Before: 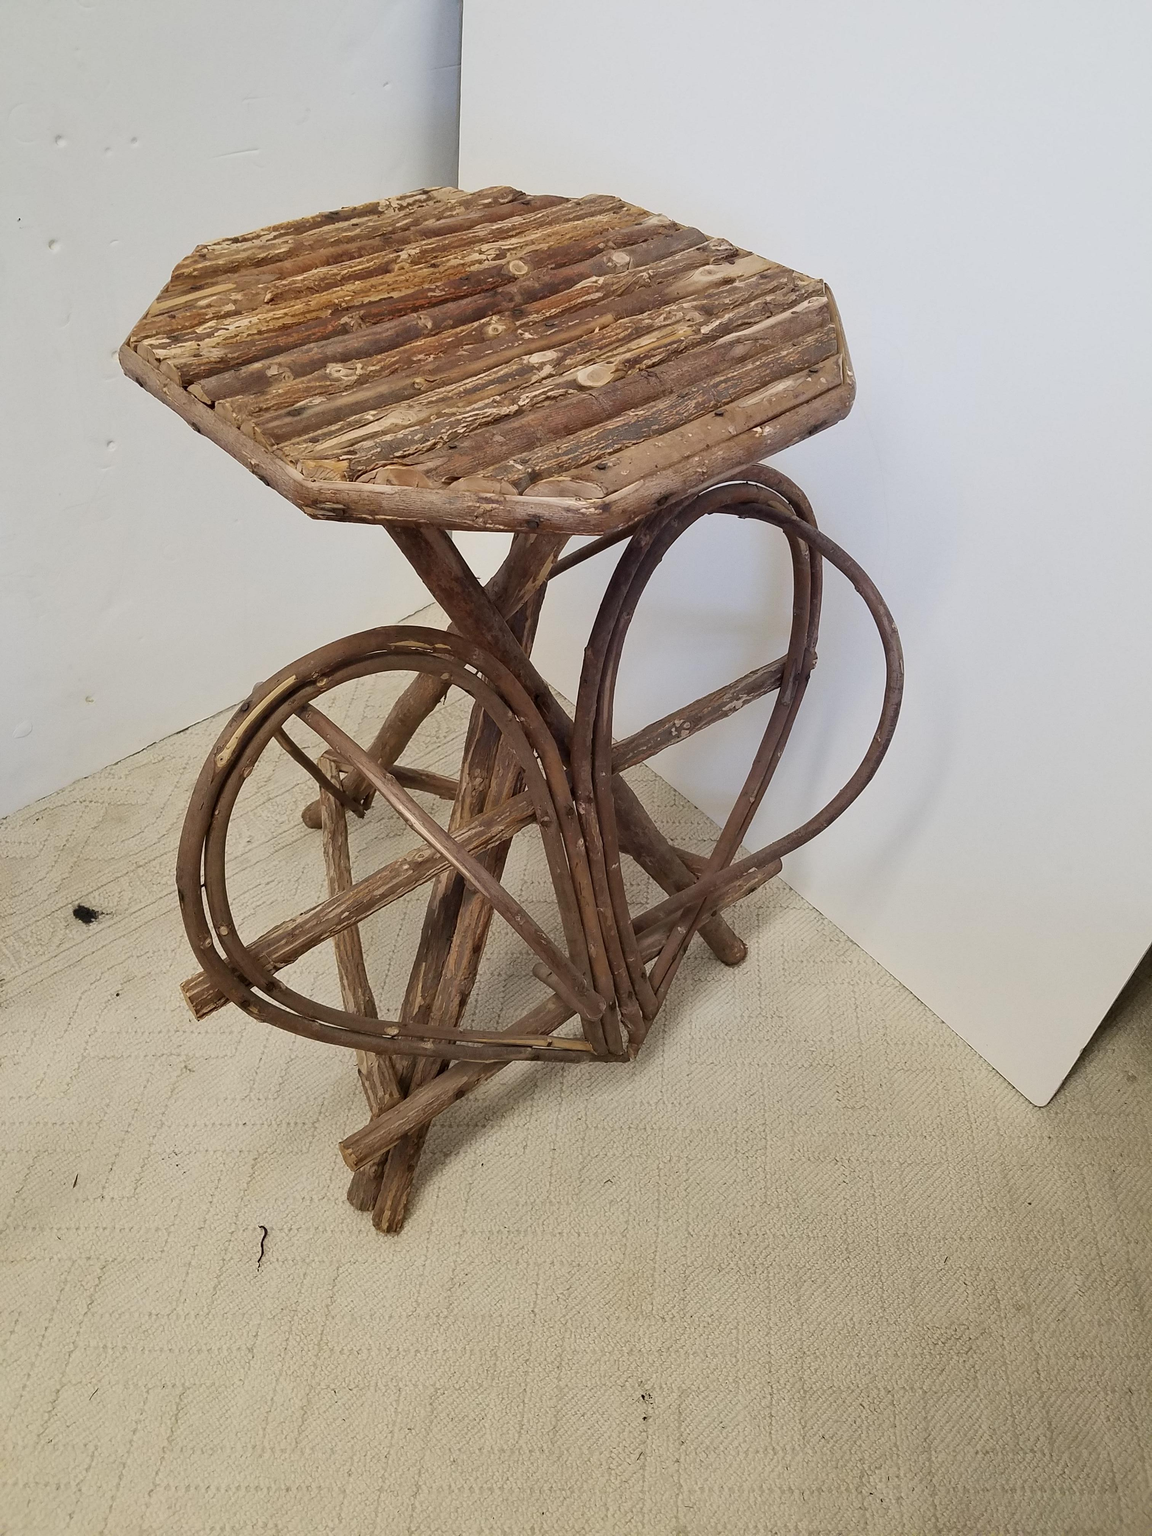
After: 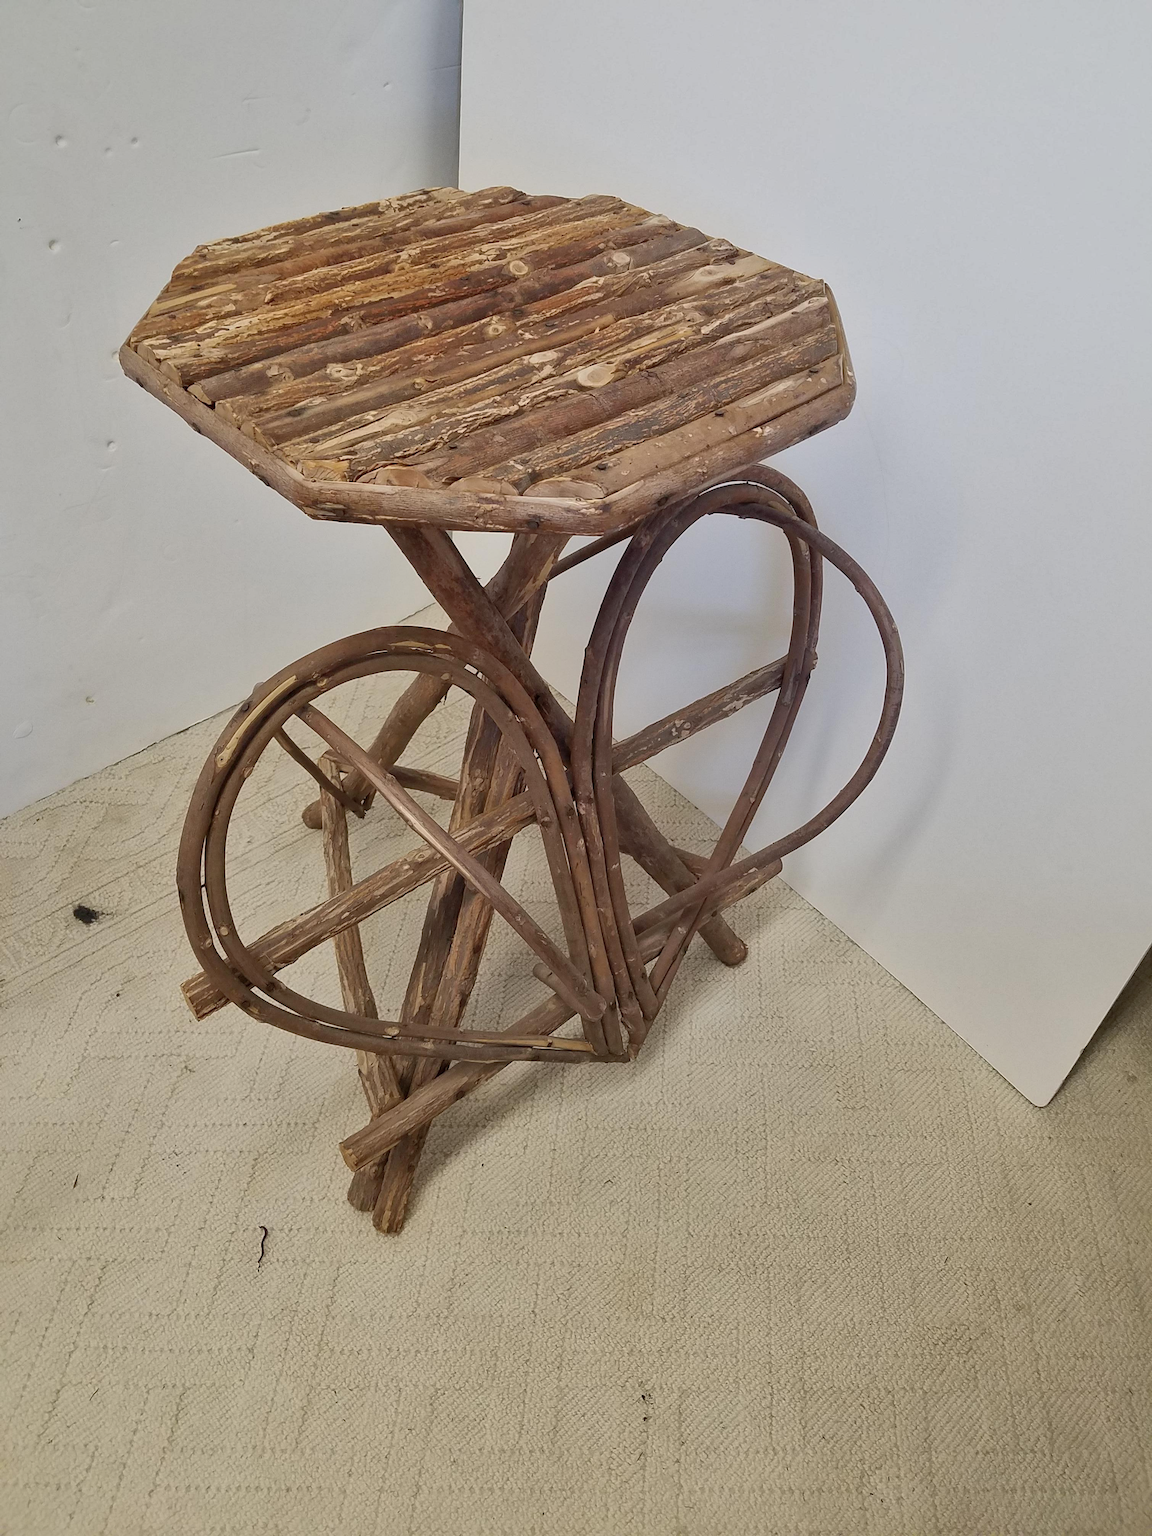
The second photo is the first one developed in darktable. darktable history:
shadows and highlights: shadows color adjustment 99.15%, highlights color adjustment 0.541%
